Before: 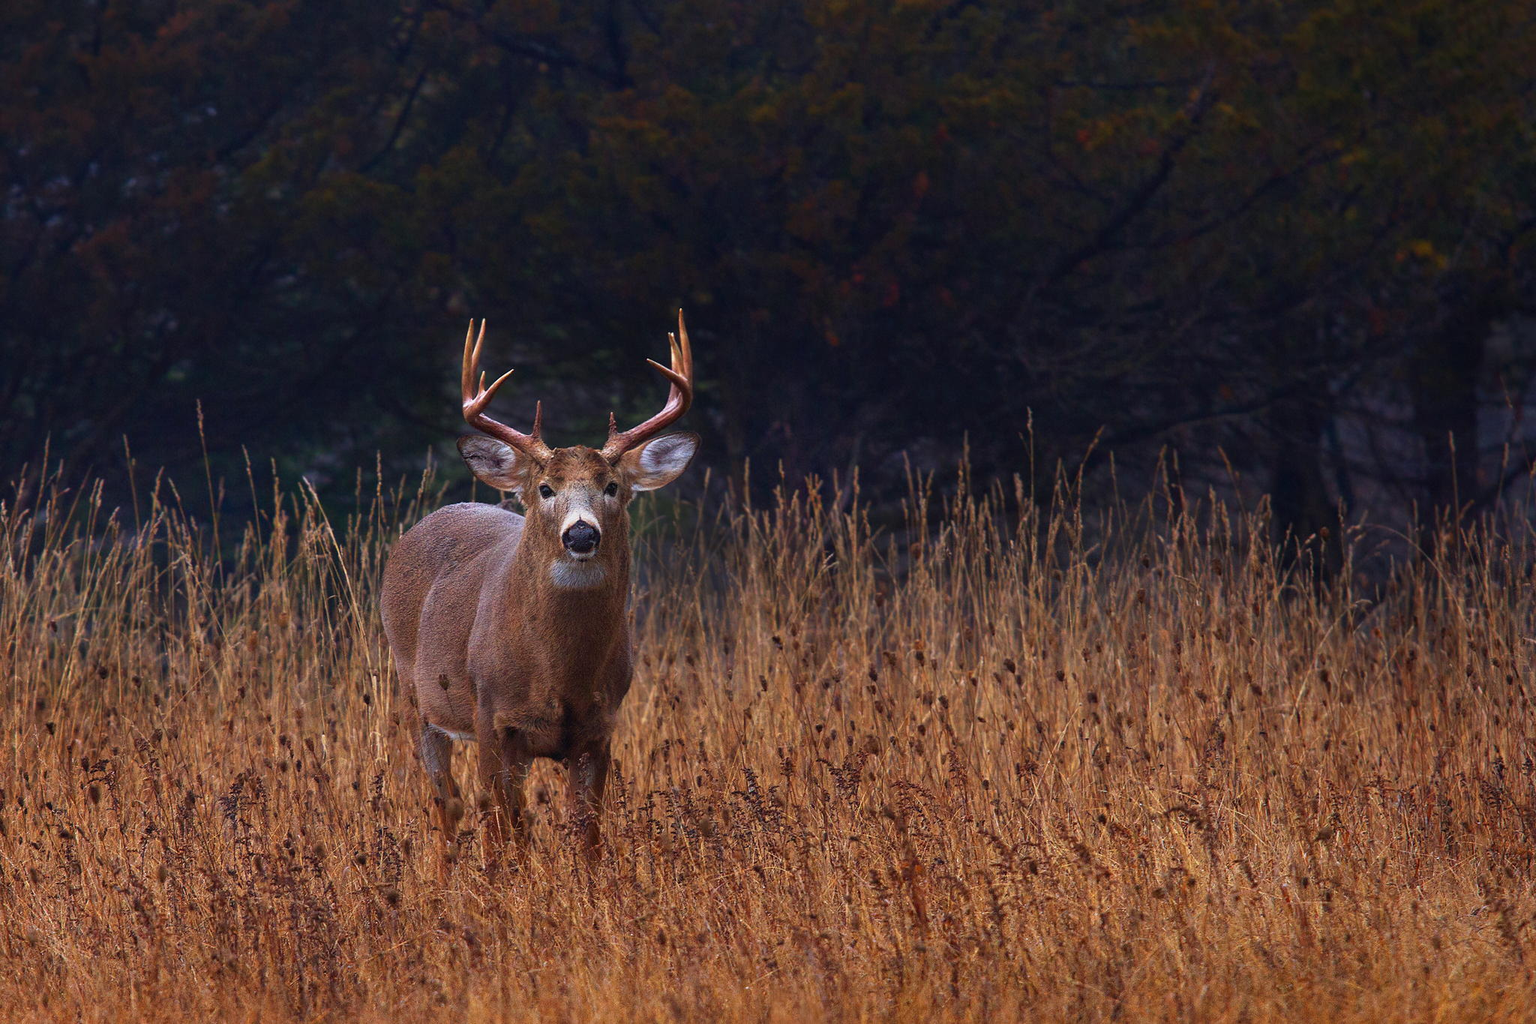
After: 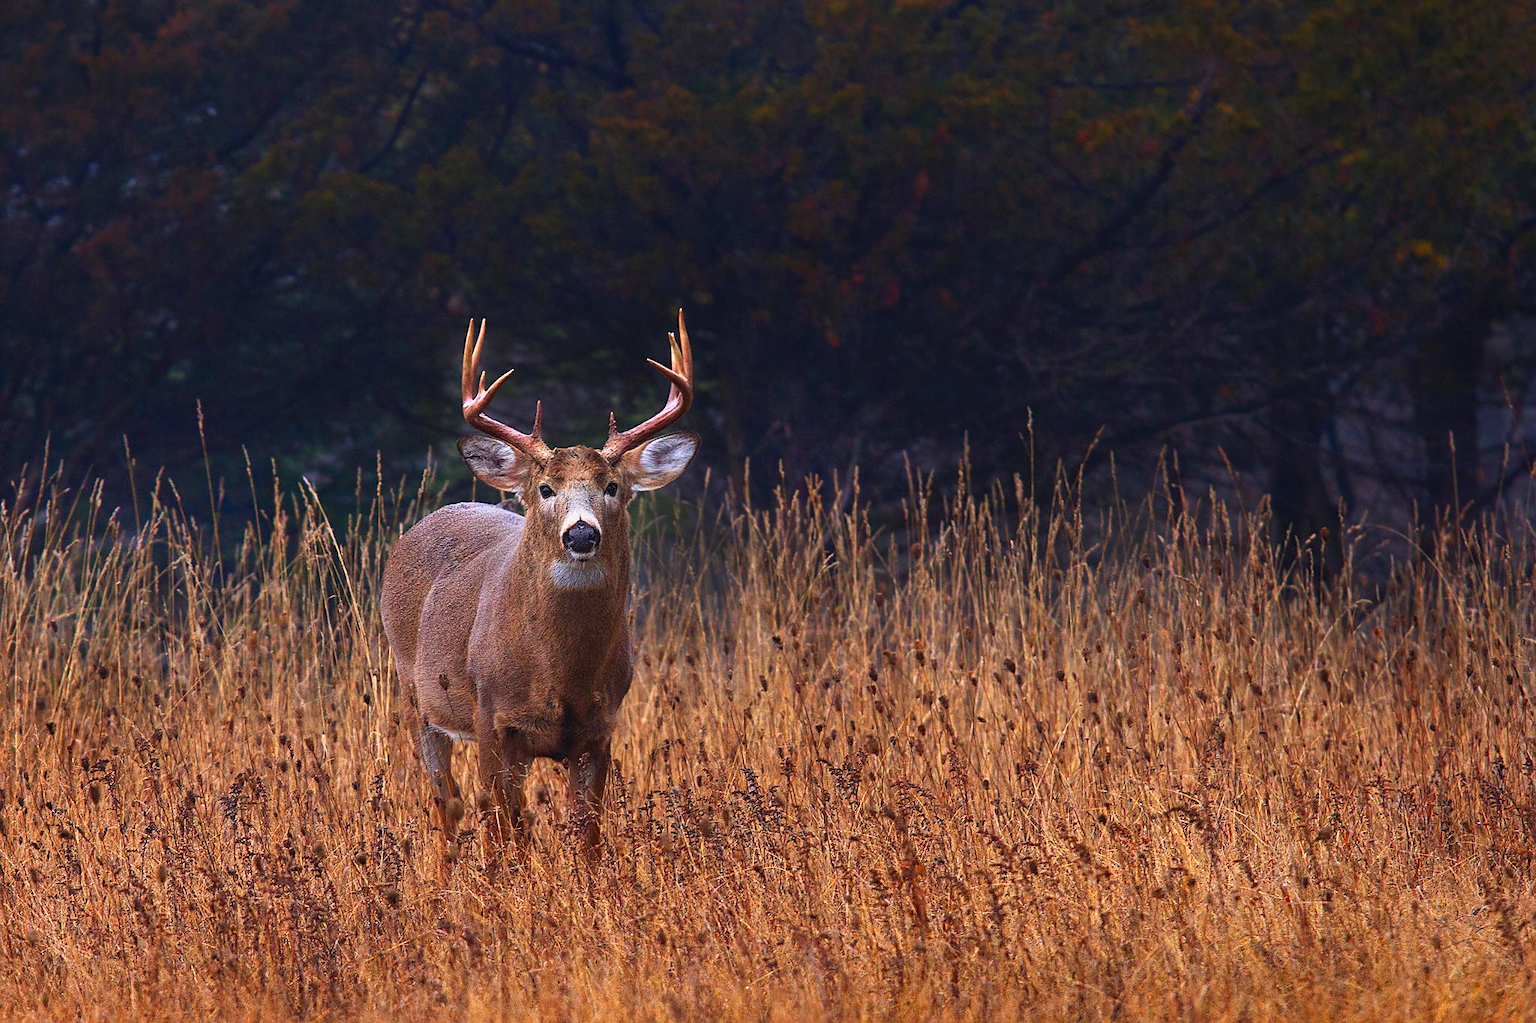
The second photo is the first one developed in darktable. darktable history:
contrast brightness saturation: contrast 0.2, brightness 0.16, saturation 0.22
sharpen: radius 1.864, amount 0.398, threshold 1.271
